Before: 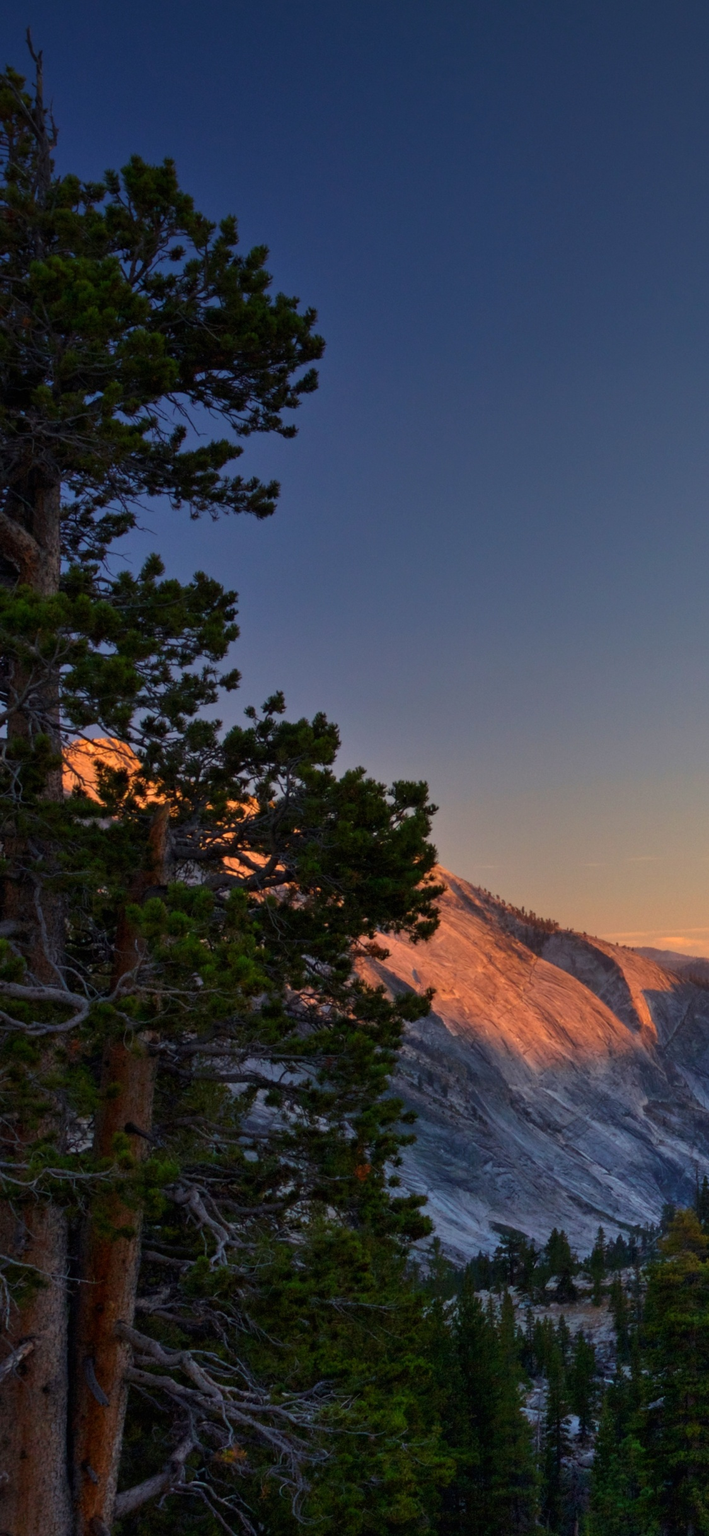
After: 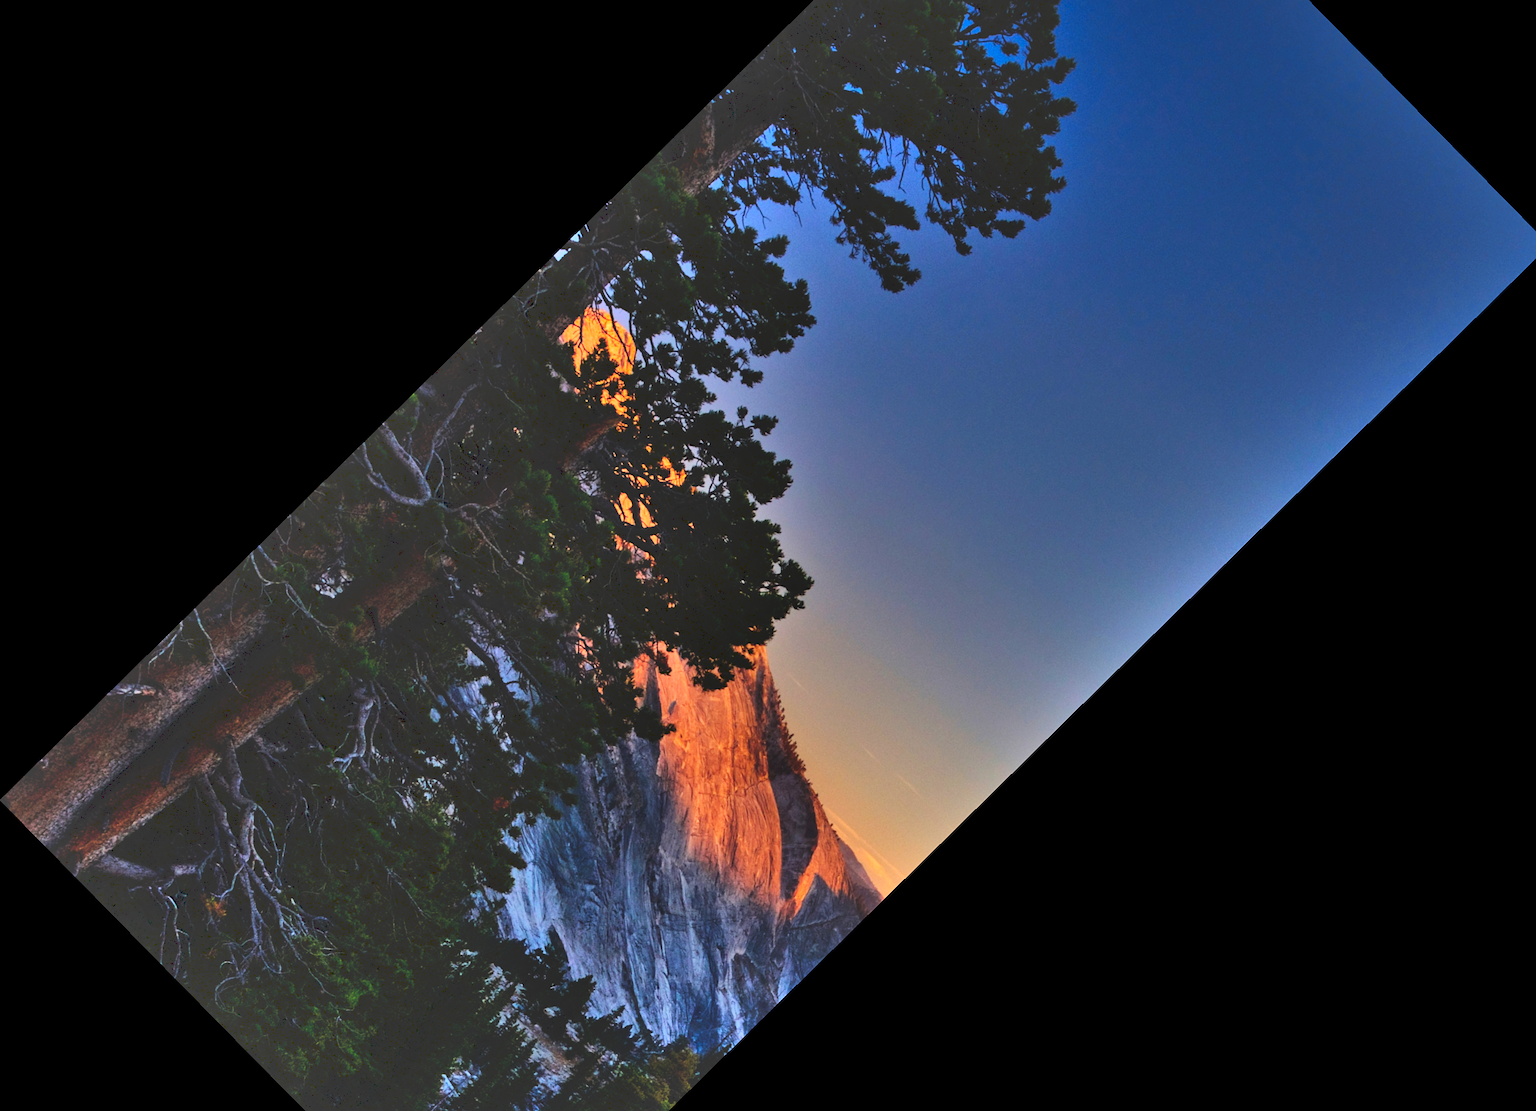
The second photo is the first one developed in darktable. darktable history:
crop and rotate: angle -45.5°, top 16.08%, right 0.806%, bottom 11.666%
tone curve: curves: ch0 [(0, 0) (0.003, 0.103) (0.011, 0.103) (0.025, 0.105) (0.044, 0.108) (0.069, 0.108) (0.1, 0.111) (0.136, 0.121) (0.177, 0.145) (0.224, 0.174) (0.277, 0.223) (0.335, 0.289) (0.399, 0.374) (0.468, 0.47) (0.543, 0.579) (0.623, 0.687) (0.709, 0.787) (0.801, 0.879) (0.898, 0.942) (1, 1)], preserve colors none
shadows and highlights: shadows 60.46, soften with gaussian
sharpen: radius 1.316, amount 0.302, threshold 0.163
